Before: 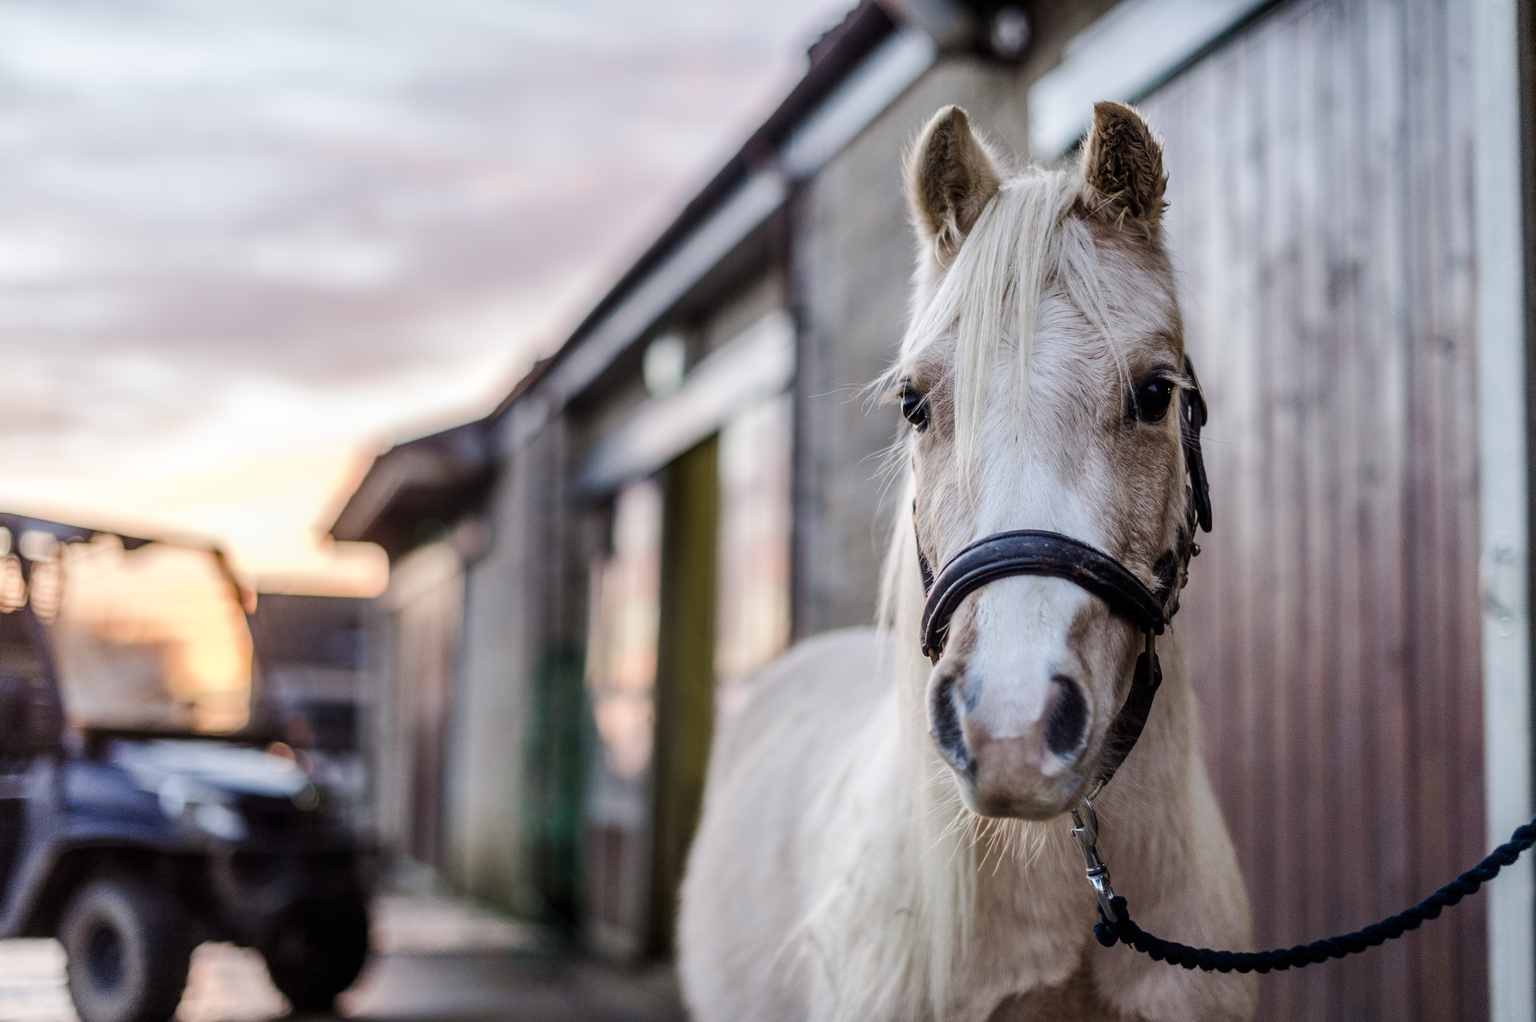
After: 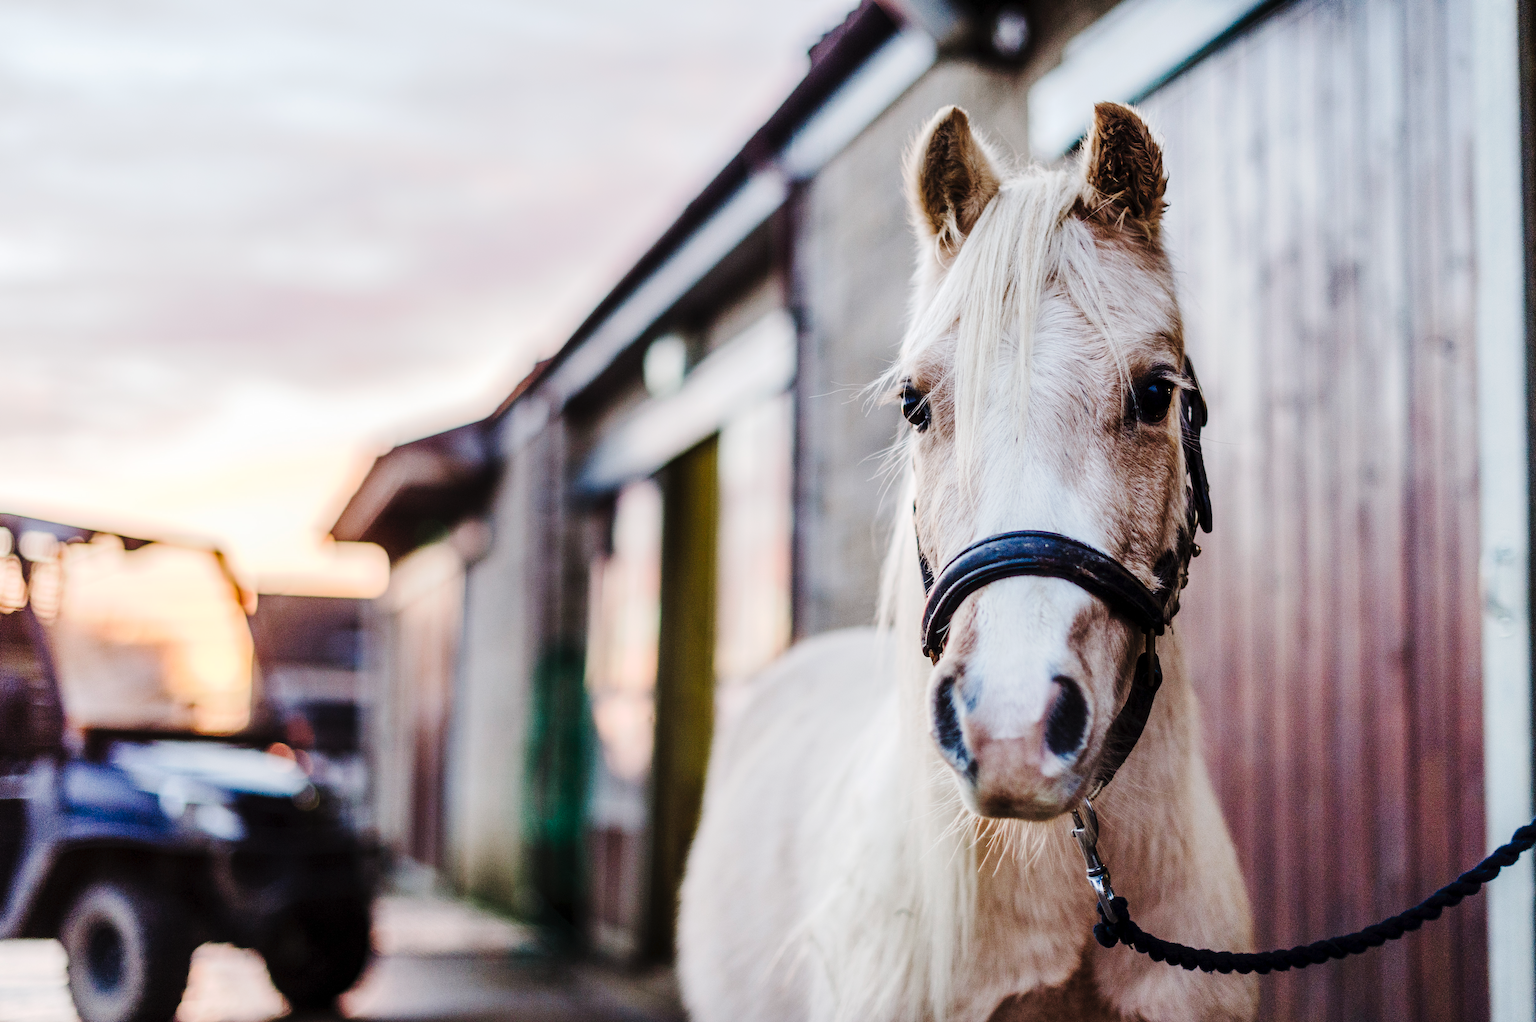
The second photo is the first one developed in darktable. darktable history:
tone equalizer: on, module defaults
tone curve: curves: ch0 [(0, 0) (0.003, 0.023) (0.011, 0.029) (0.025, 0.037) (0.044, 0.047) (0.069, 0.057) (0.1, 0.075) (0.136, 0.103) (0.177, 0.145) (0.224, 0.193) (0.277, 0.266) (0.335, 0.362) (0.399, 0.473) (0.468, 0.569) (0.543, 0.655) (0.623, 0.73) (0.709, 0.804) (0.801, 0.874) (0.898, 0.924) (1, 1)], preserve colors none
